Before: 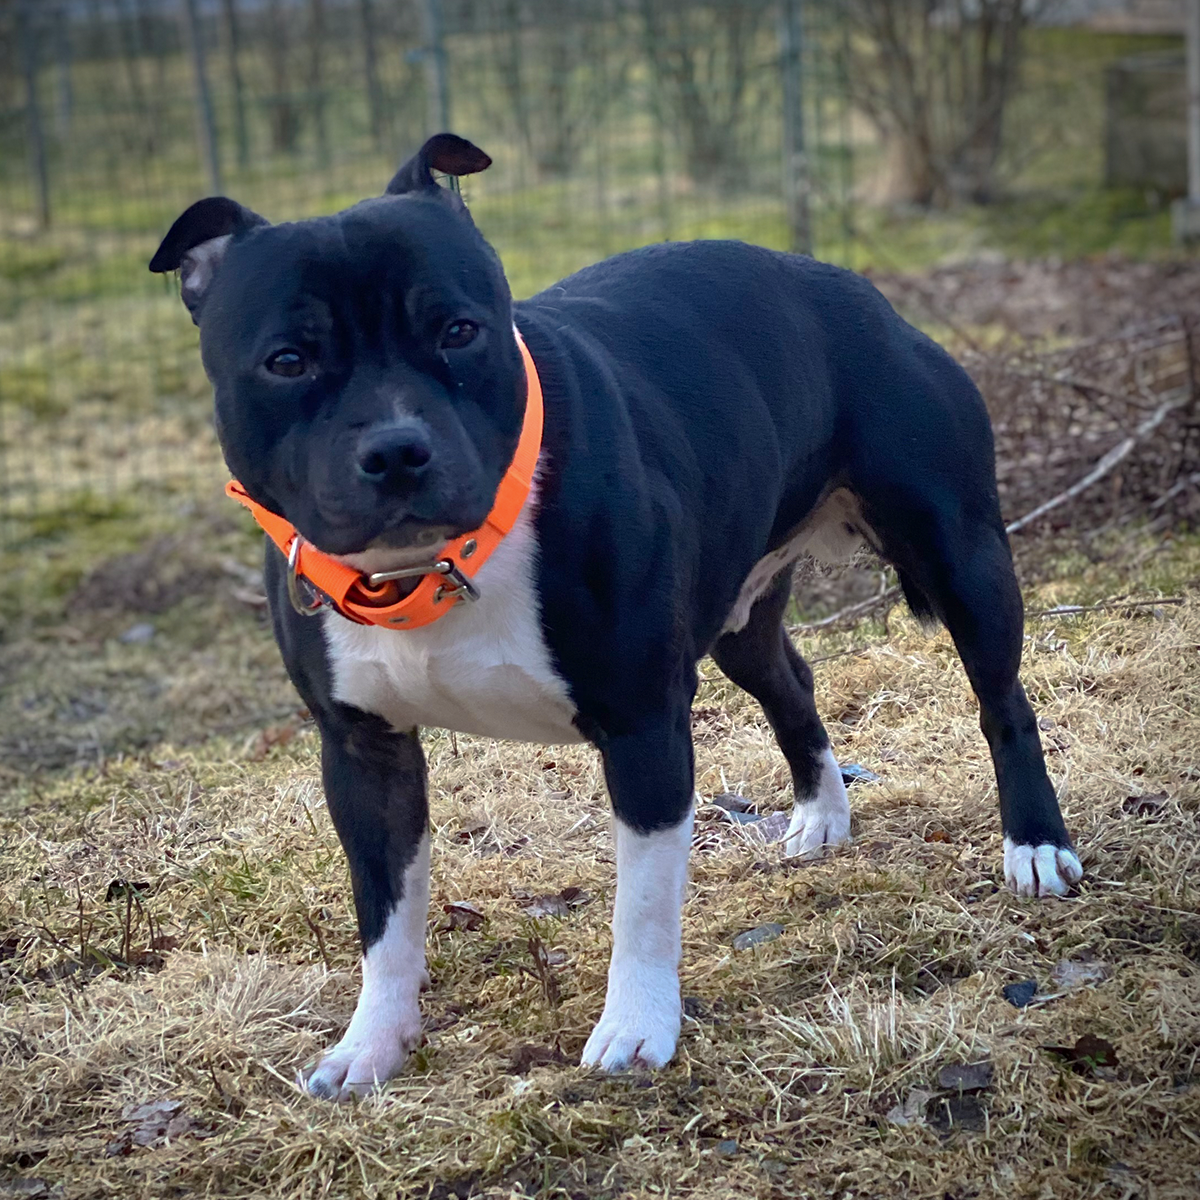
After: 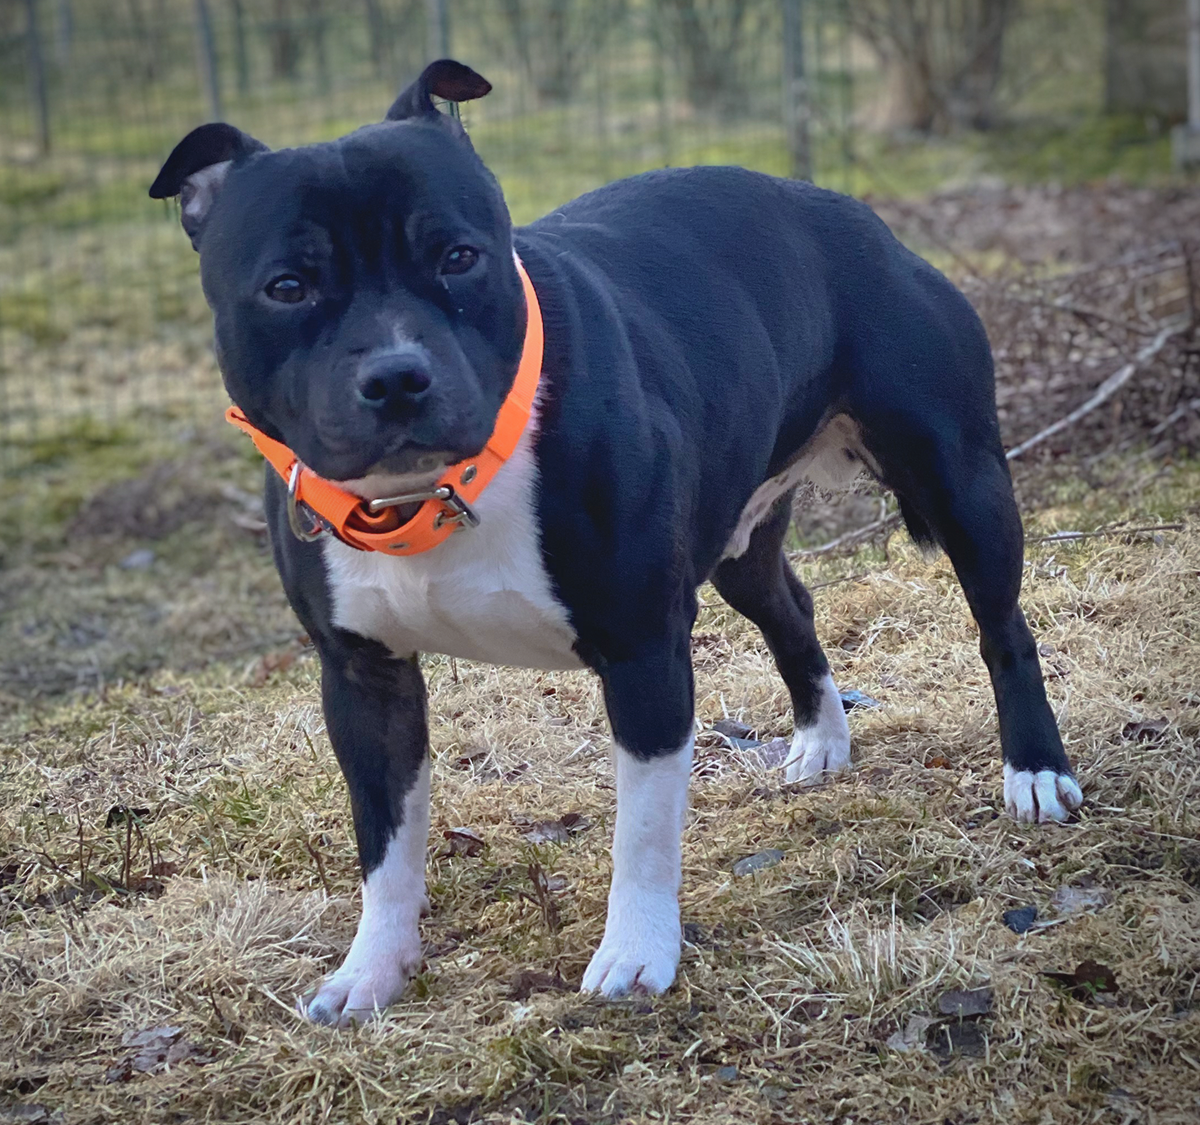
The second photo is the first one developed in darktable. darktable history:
white balance: red 0.983, blue 1.036
shadows and highlights: low approximation 0.01, soften with gaussian
contrast brightness saturation: contrast -0.1, saturation -0.1
crop and rotate: top 6.25%
